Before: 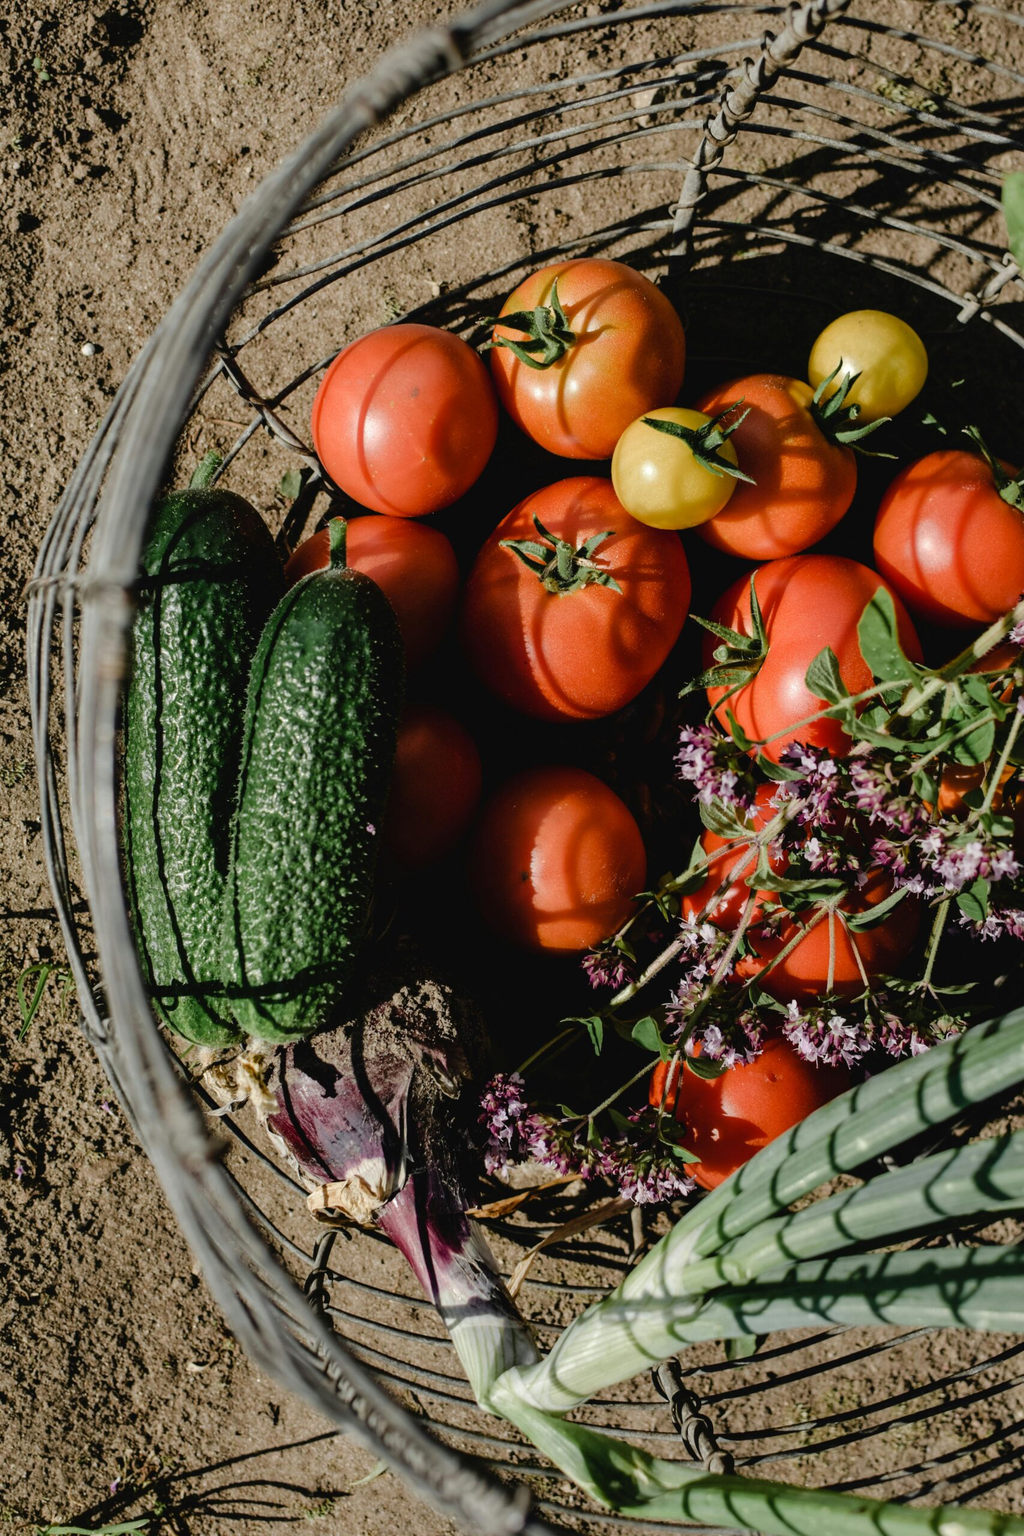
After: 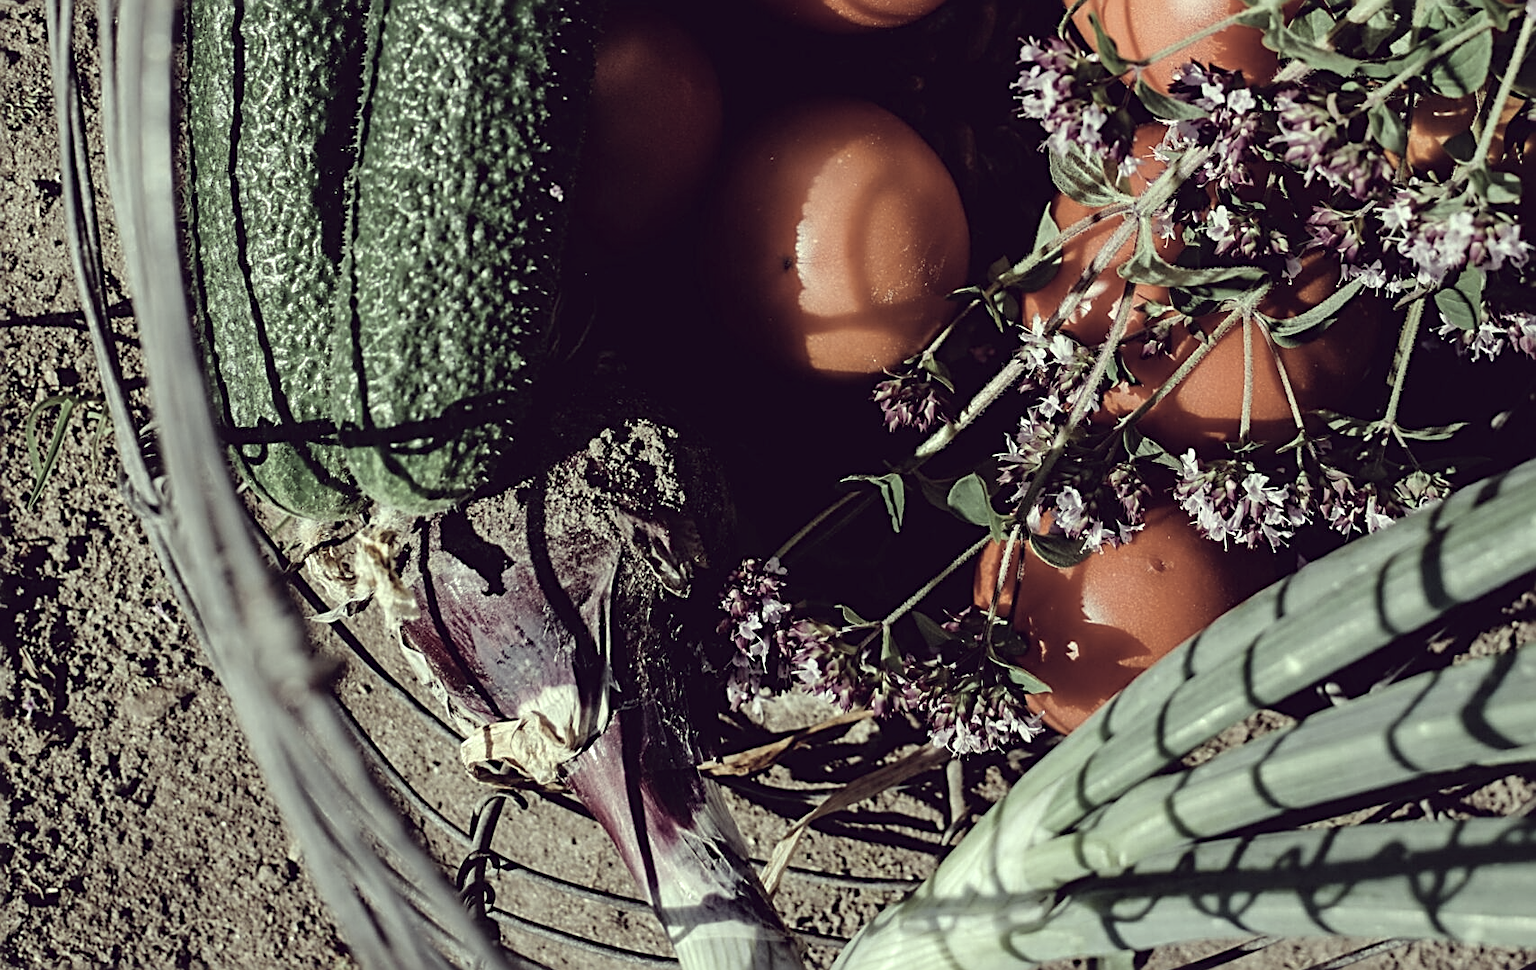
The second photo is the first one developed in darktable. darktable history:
sharpen: radius 2.607, amount 0.701
crop: top 45.65%, bottom 12.197%
exposure: black level correction 0, exposure 0.301 EV, compensate highlight preservation false
color correction: highlights a* -20.39, highlights b* 20.13, shadows a* 19.48, shadows b* -20.86, saturation 0.45
